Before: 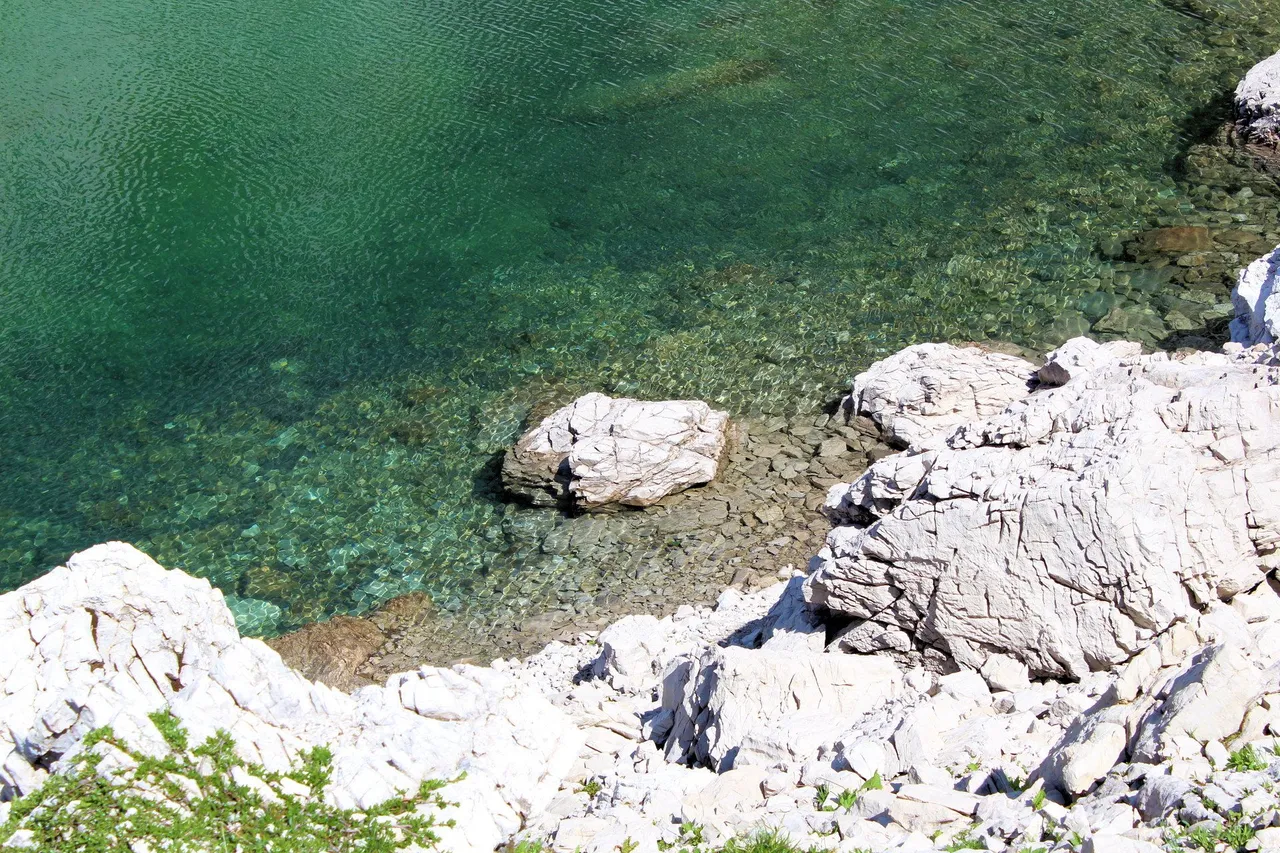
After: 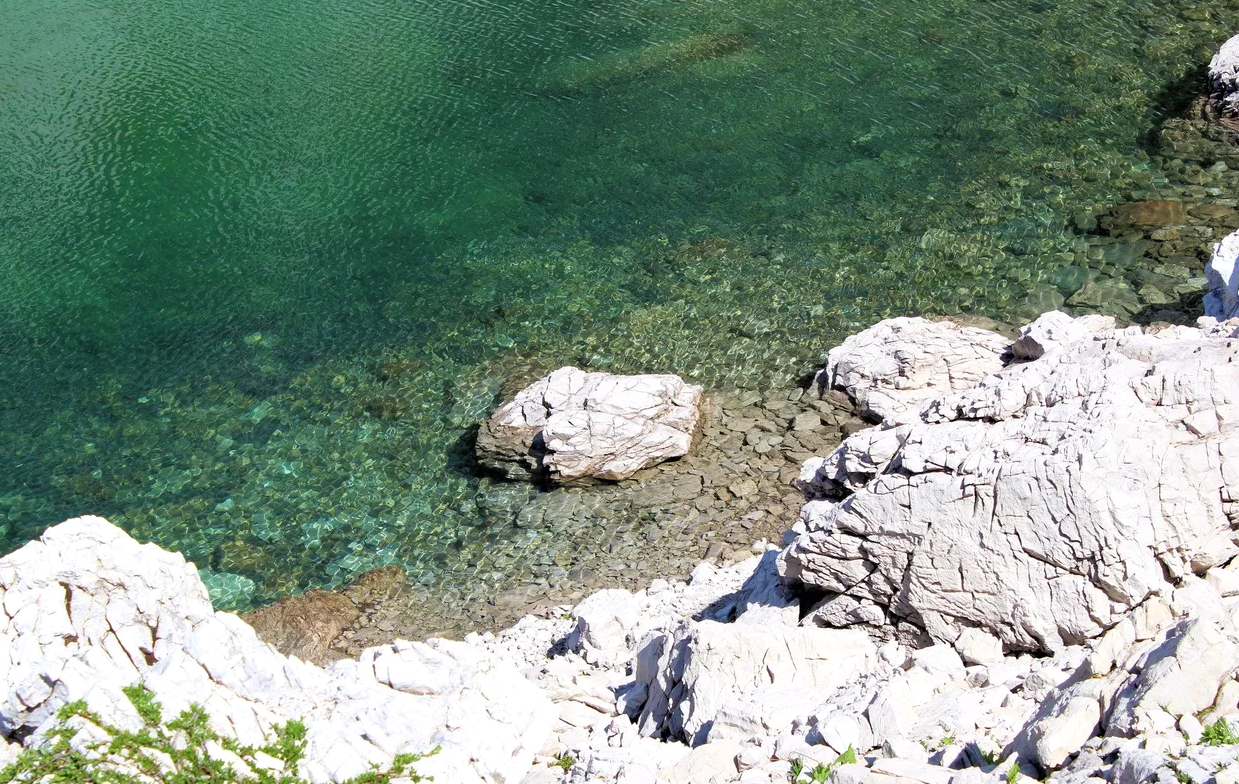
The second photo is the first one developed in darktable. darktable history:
crop: left 2.055%, top 3.119%, right 1.095%, bottom 4.837%
levels: levels [0, 0.492, 0.984]
